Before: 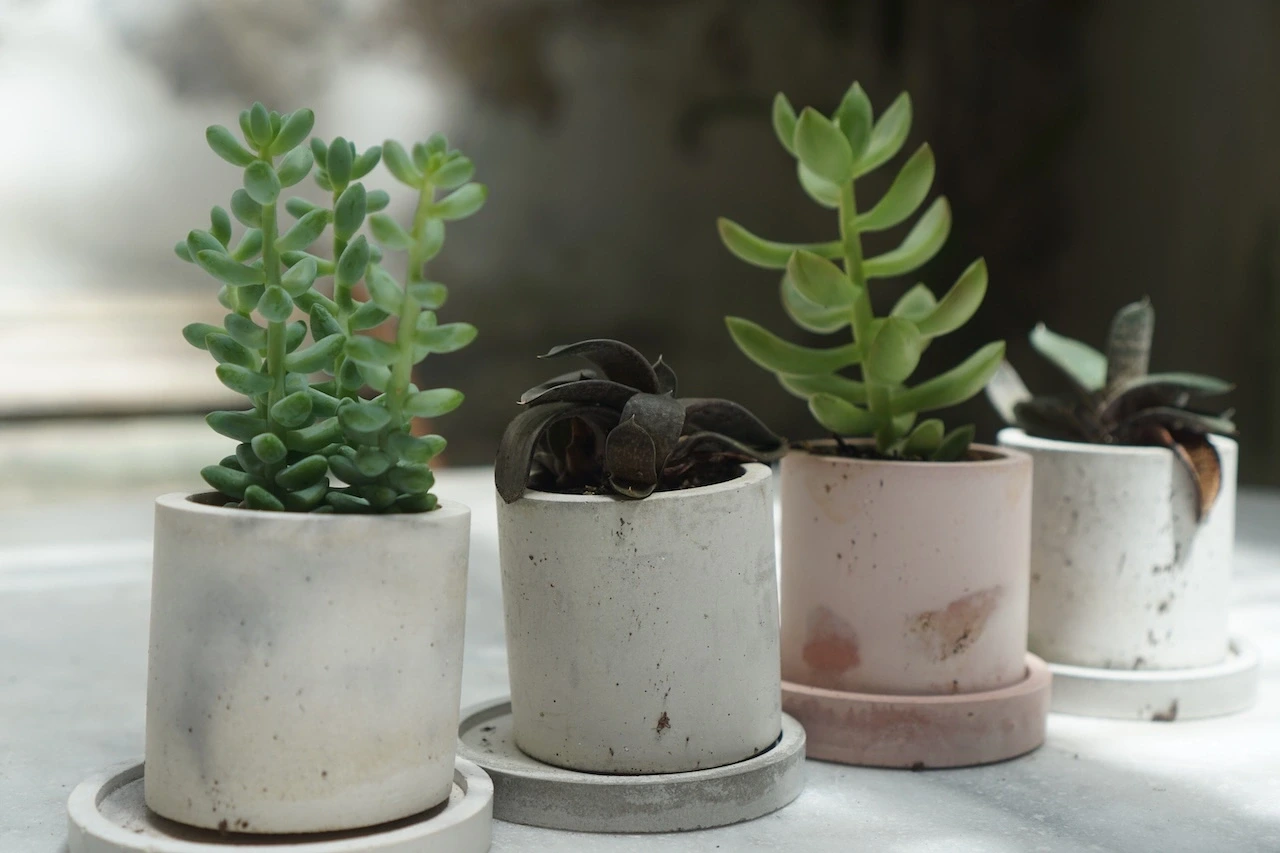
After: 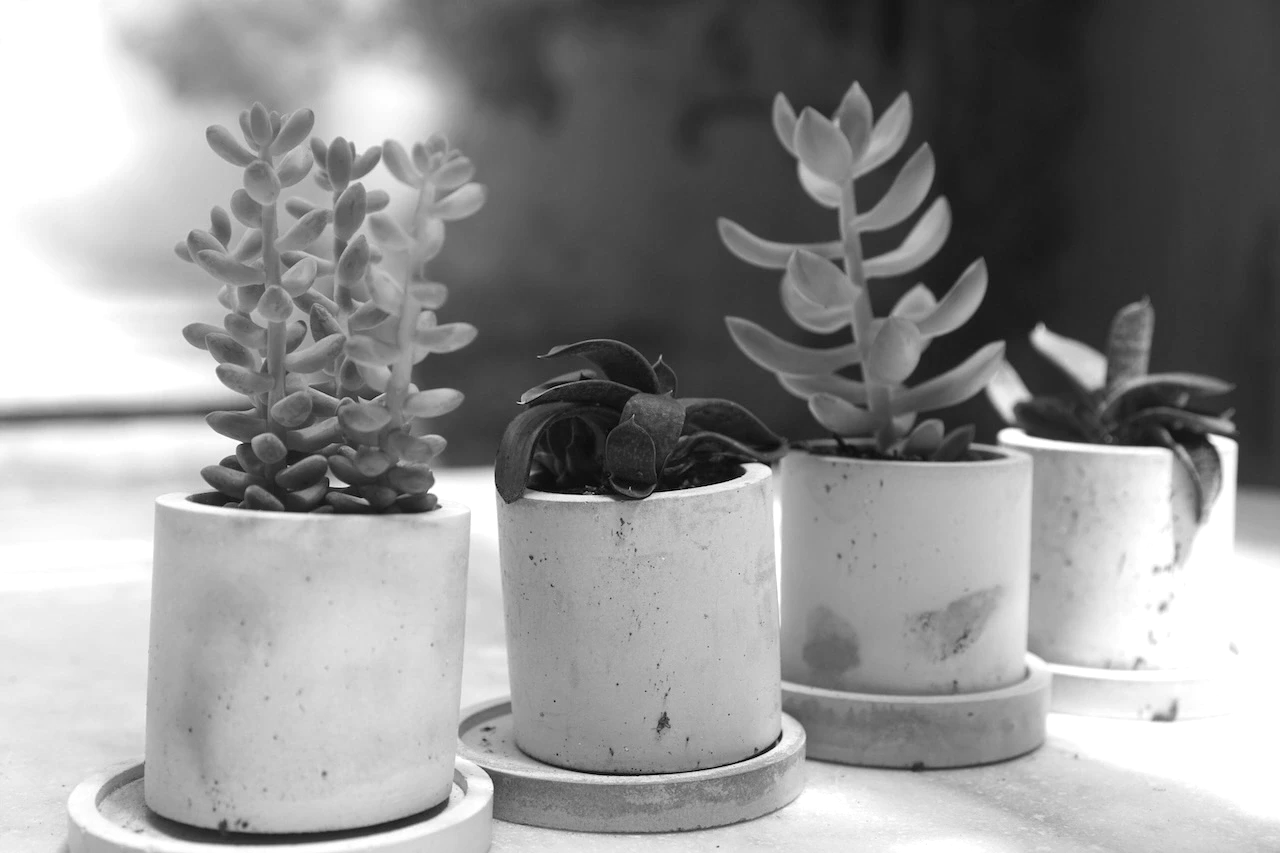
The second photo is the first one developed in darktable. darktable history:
monochrome: on, module defaults
exposure: exposure 0.507 EV, compensate highlight preservation false
